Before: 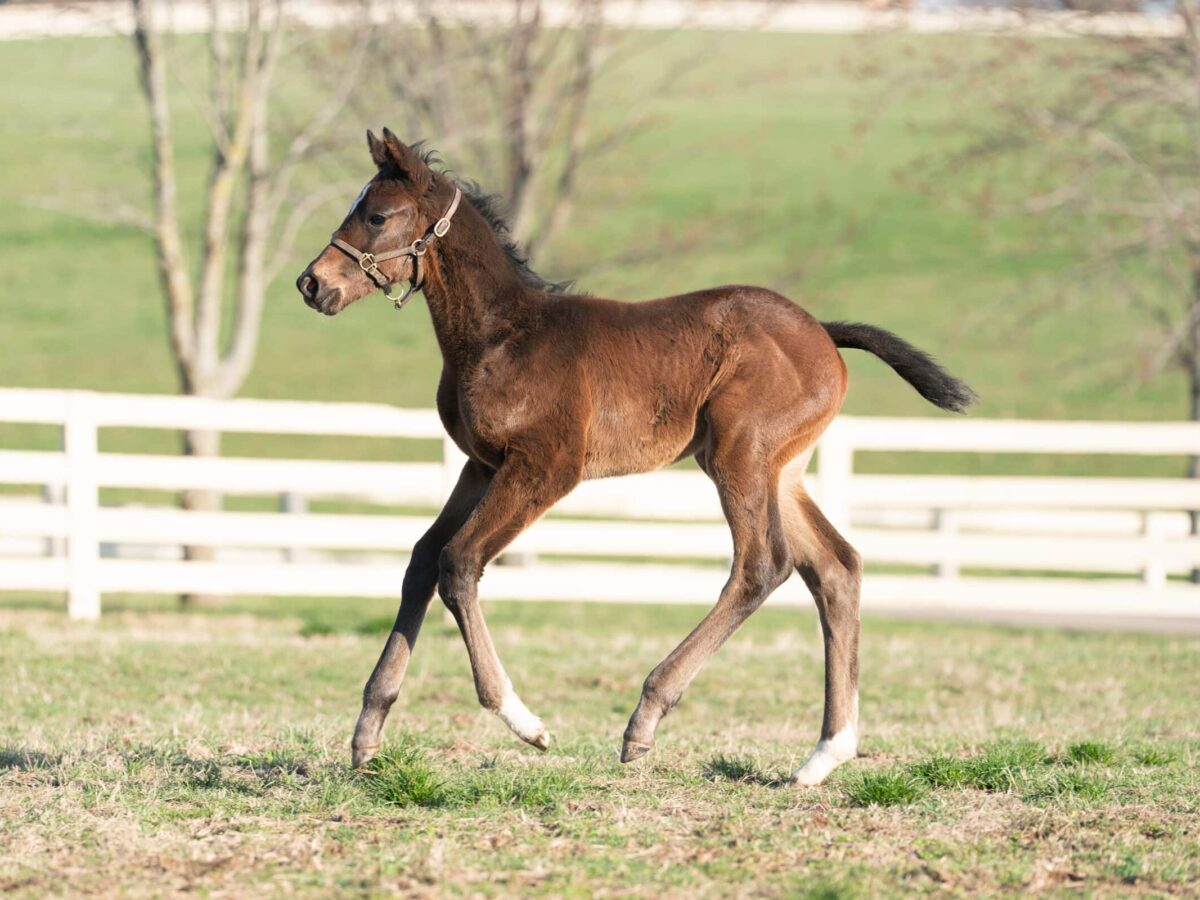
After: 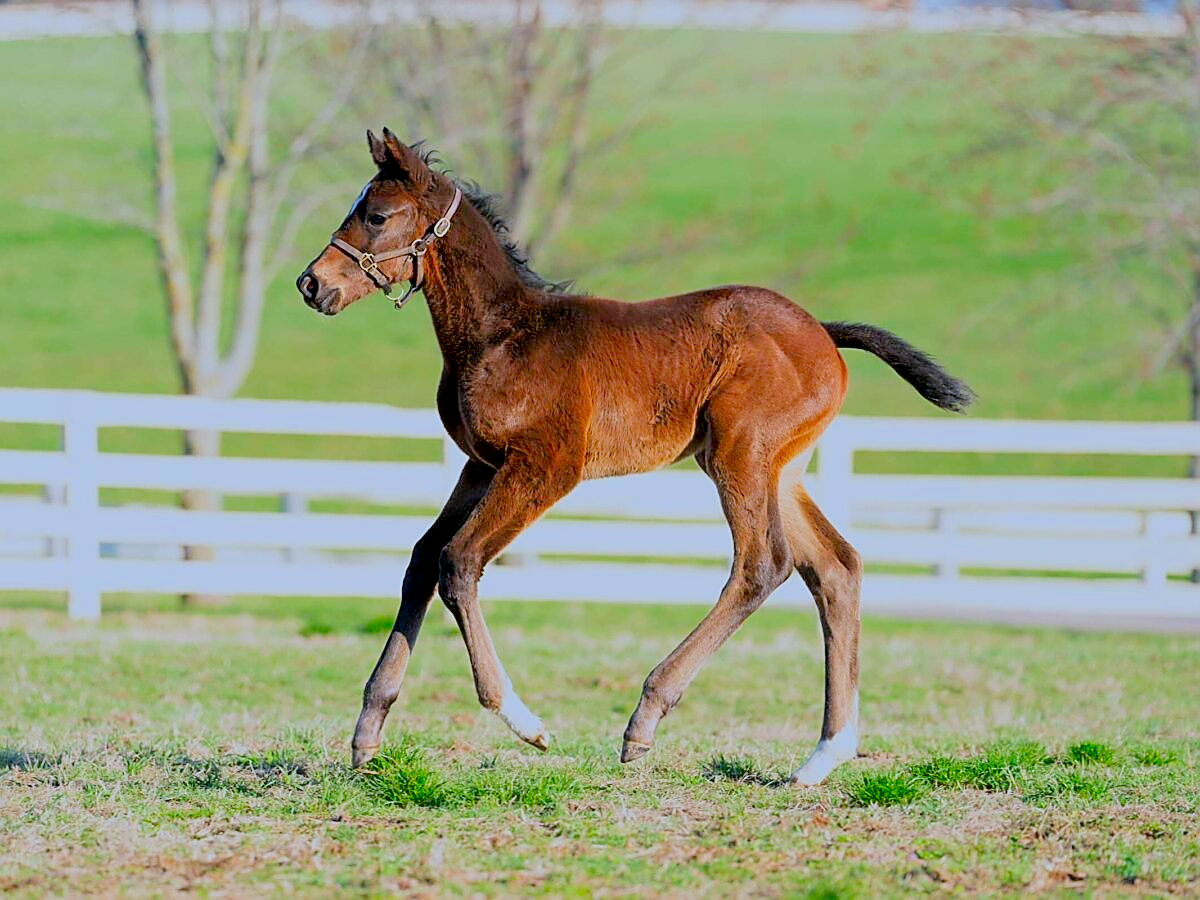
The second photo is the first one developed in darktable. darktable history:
sharpen: radius 1.4, amount 1.25, threshold 0.7
exposure: black level correction 0.01, exposure 0.014 EV, compensate highlight preservation false
white balance: red 0.931, blue 1.11
filmic rgb: black relative exposure -8.79 EV, white relative exposure 4.98 EV, threshold 6 EV, target black luminance 0%, hardness 3.77, latitude 66.34%, contrast 0.822, highlights saturation mix 10%, shadows ↔ highlights balance 20%, add noise in highlights 0.1, color science v4 (2020), iterations of high-quality reconstruction 0, type of noise poissonian, enable highlight reconstruction true
contrast brightness saturation: saturation 0.5
